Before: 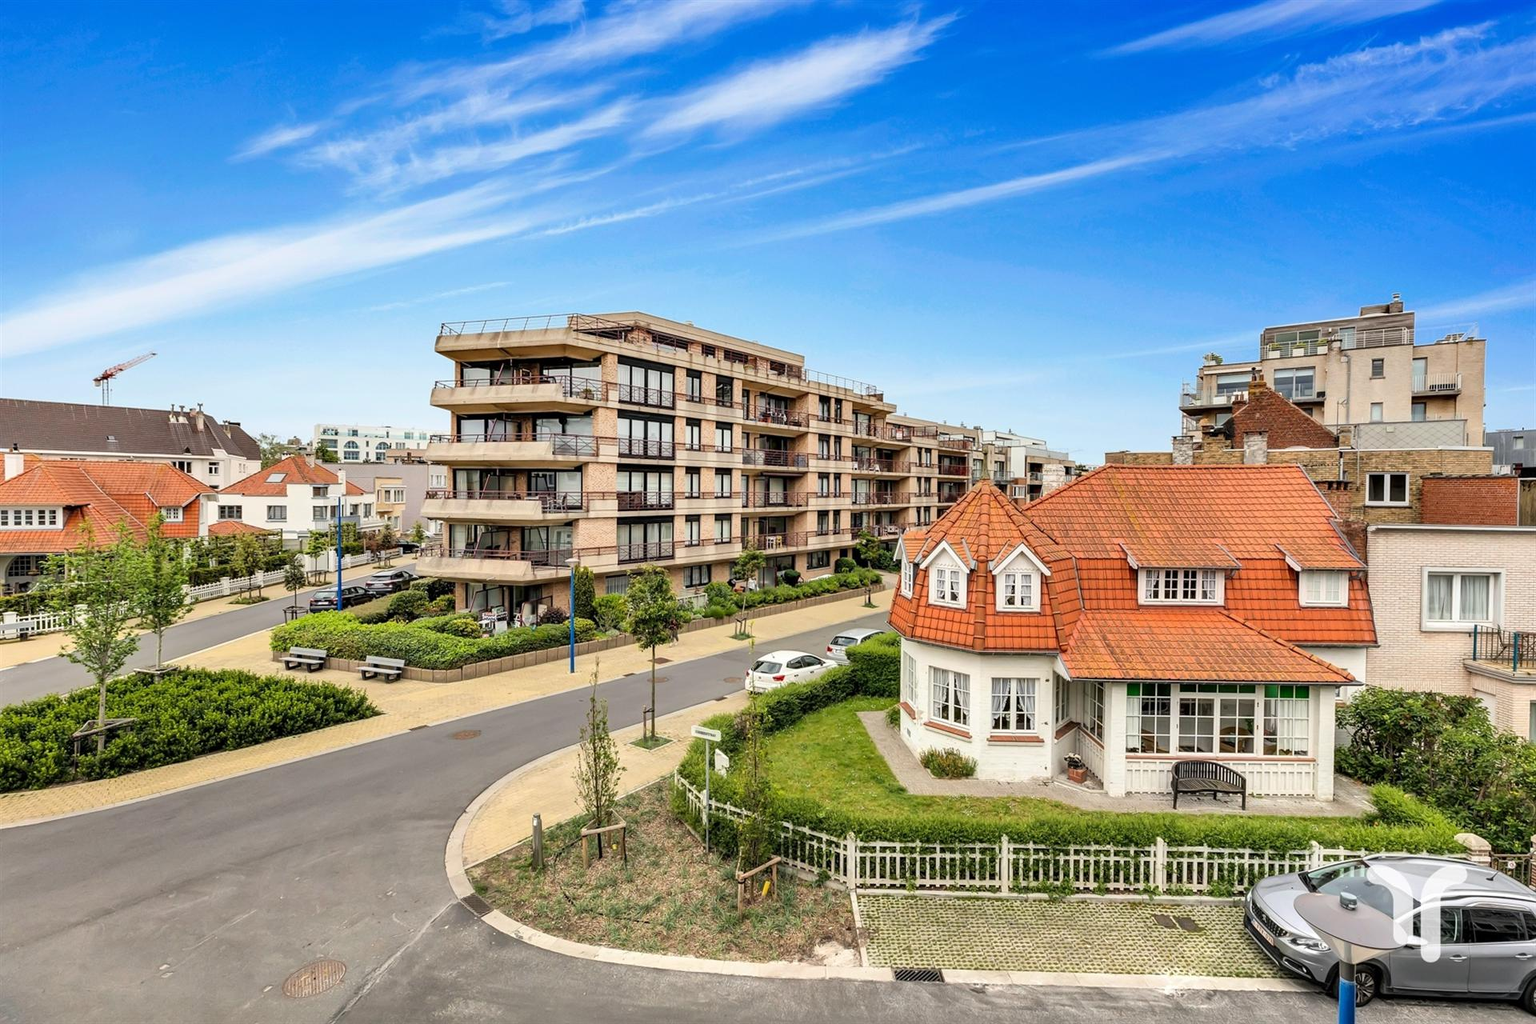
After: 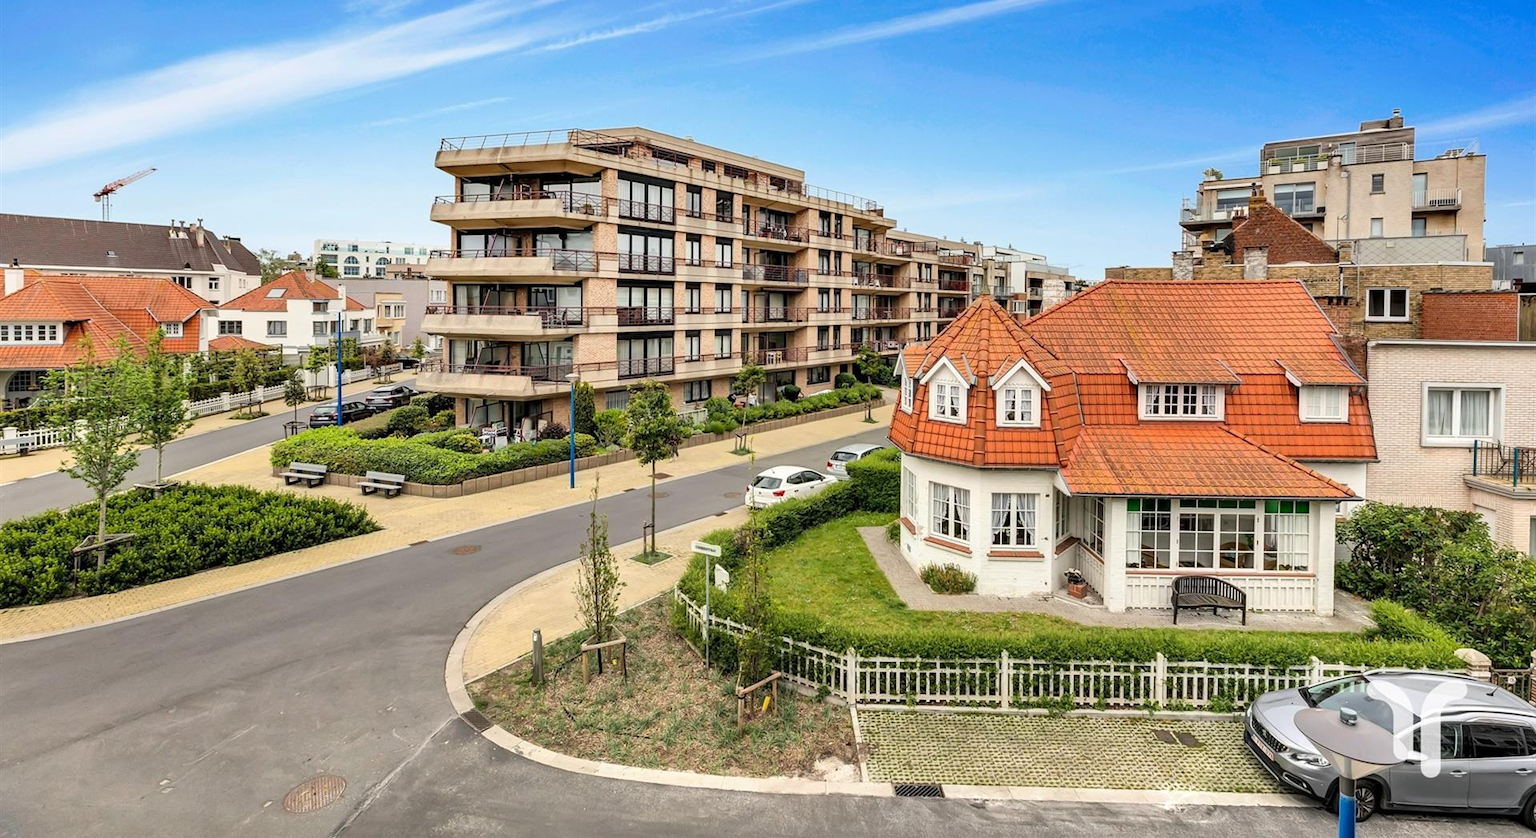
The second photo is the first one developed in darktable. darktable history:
crop and rotate: top 18.123%
